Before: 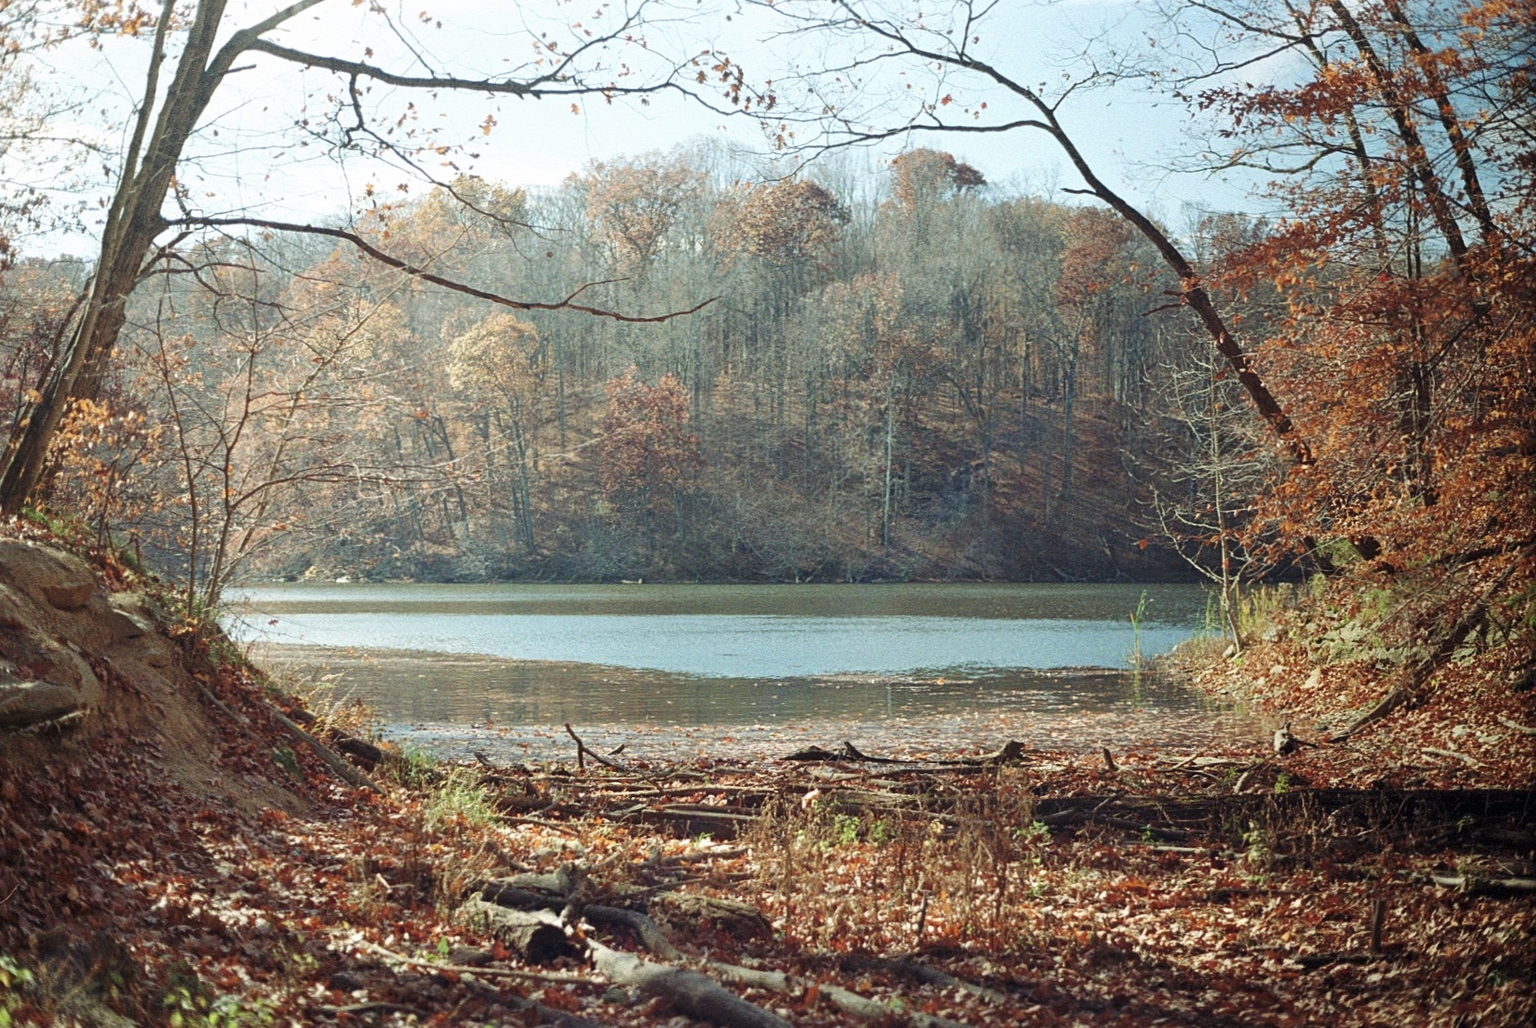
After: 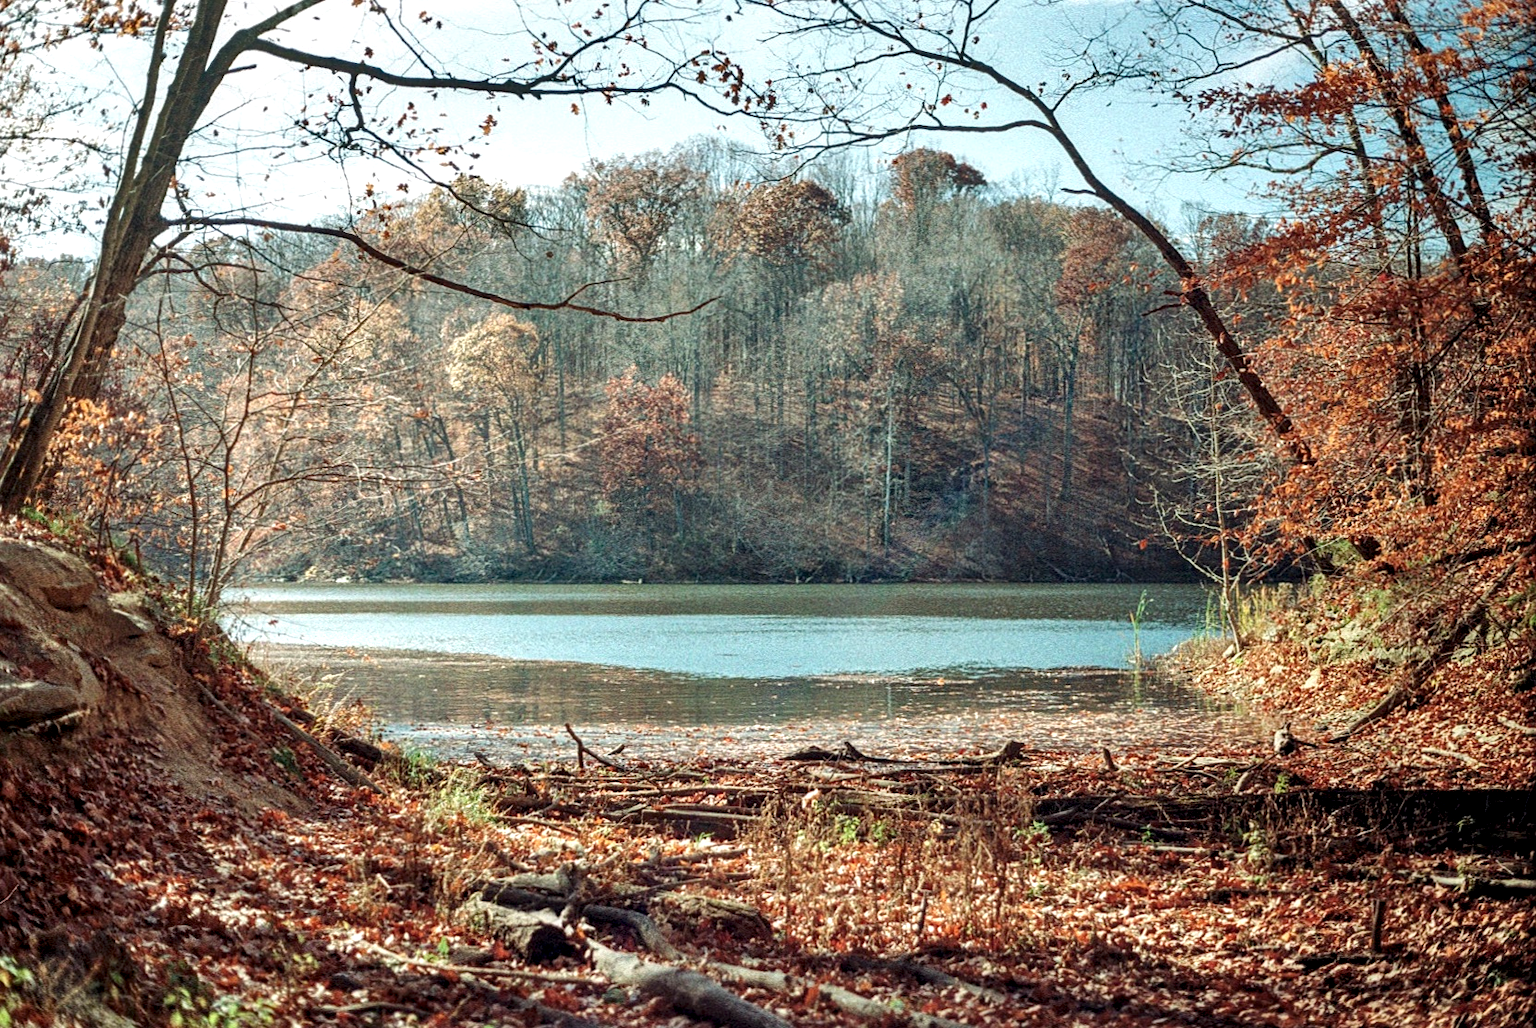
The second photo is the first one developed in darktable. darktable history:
local contrast: detail 150%
shadows and highlights: radius 118.69, shadows 42.21, highlights -61.56, soften with gaussian
